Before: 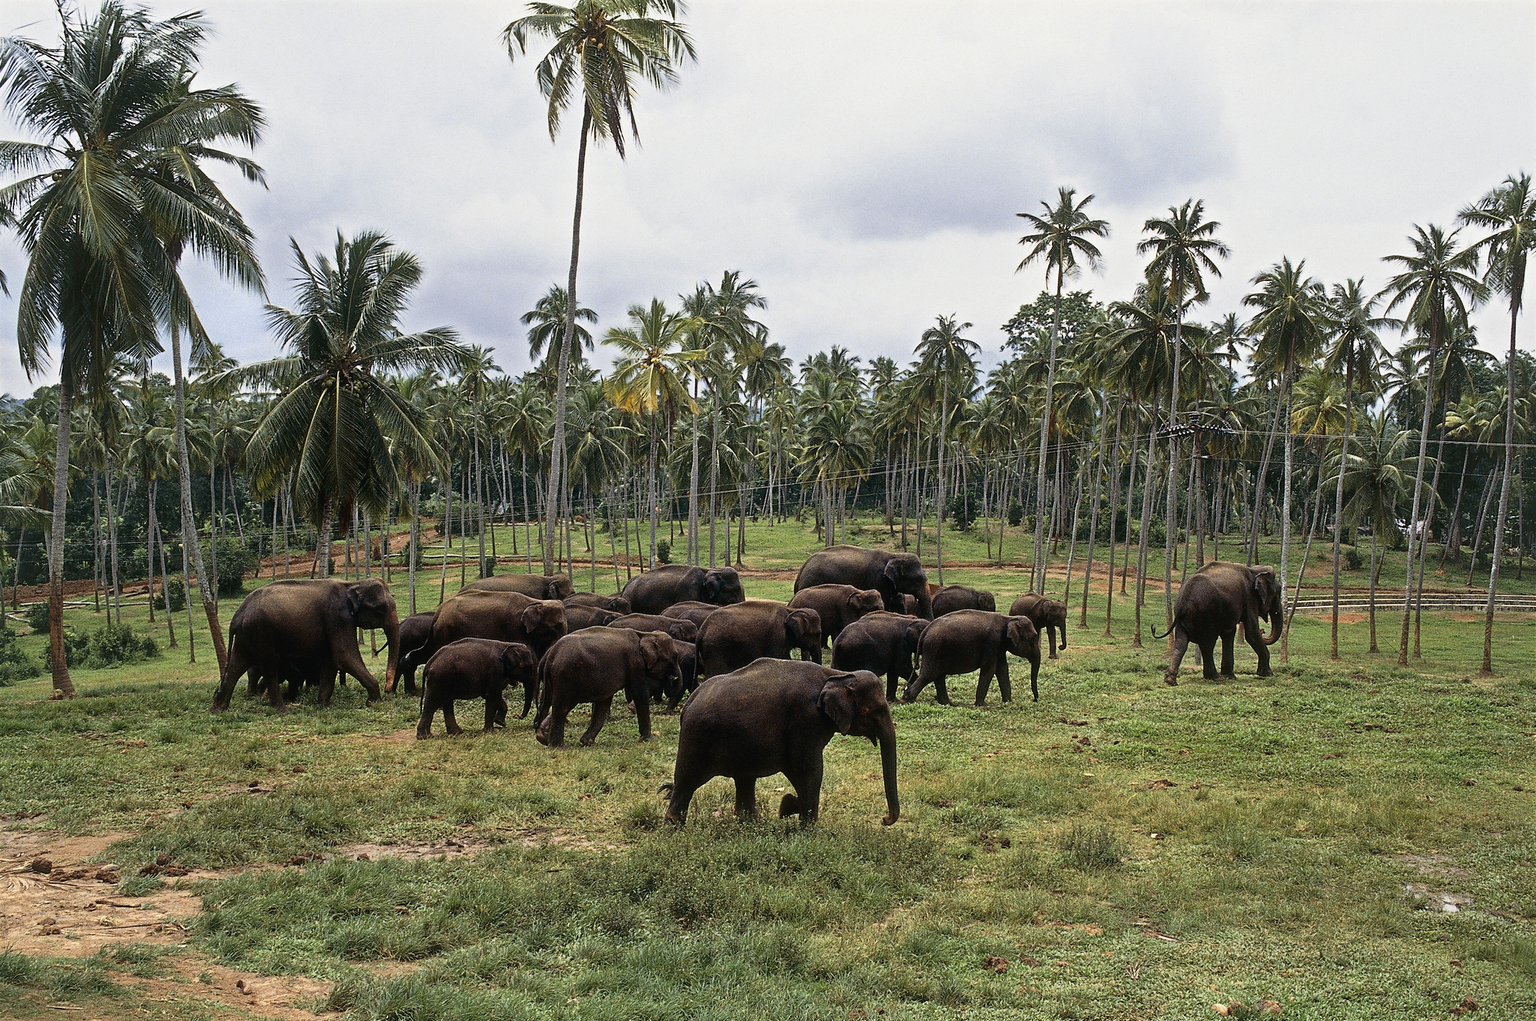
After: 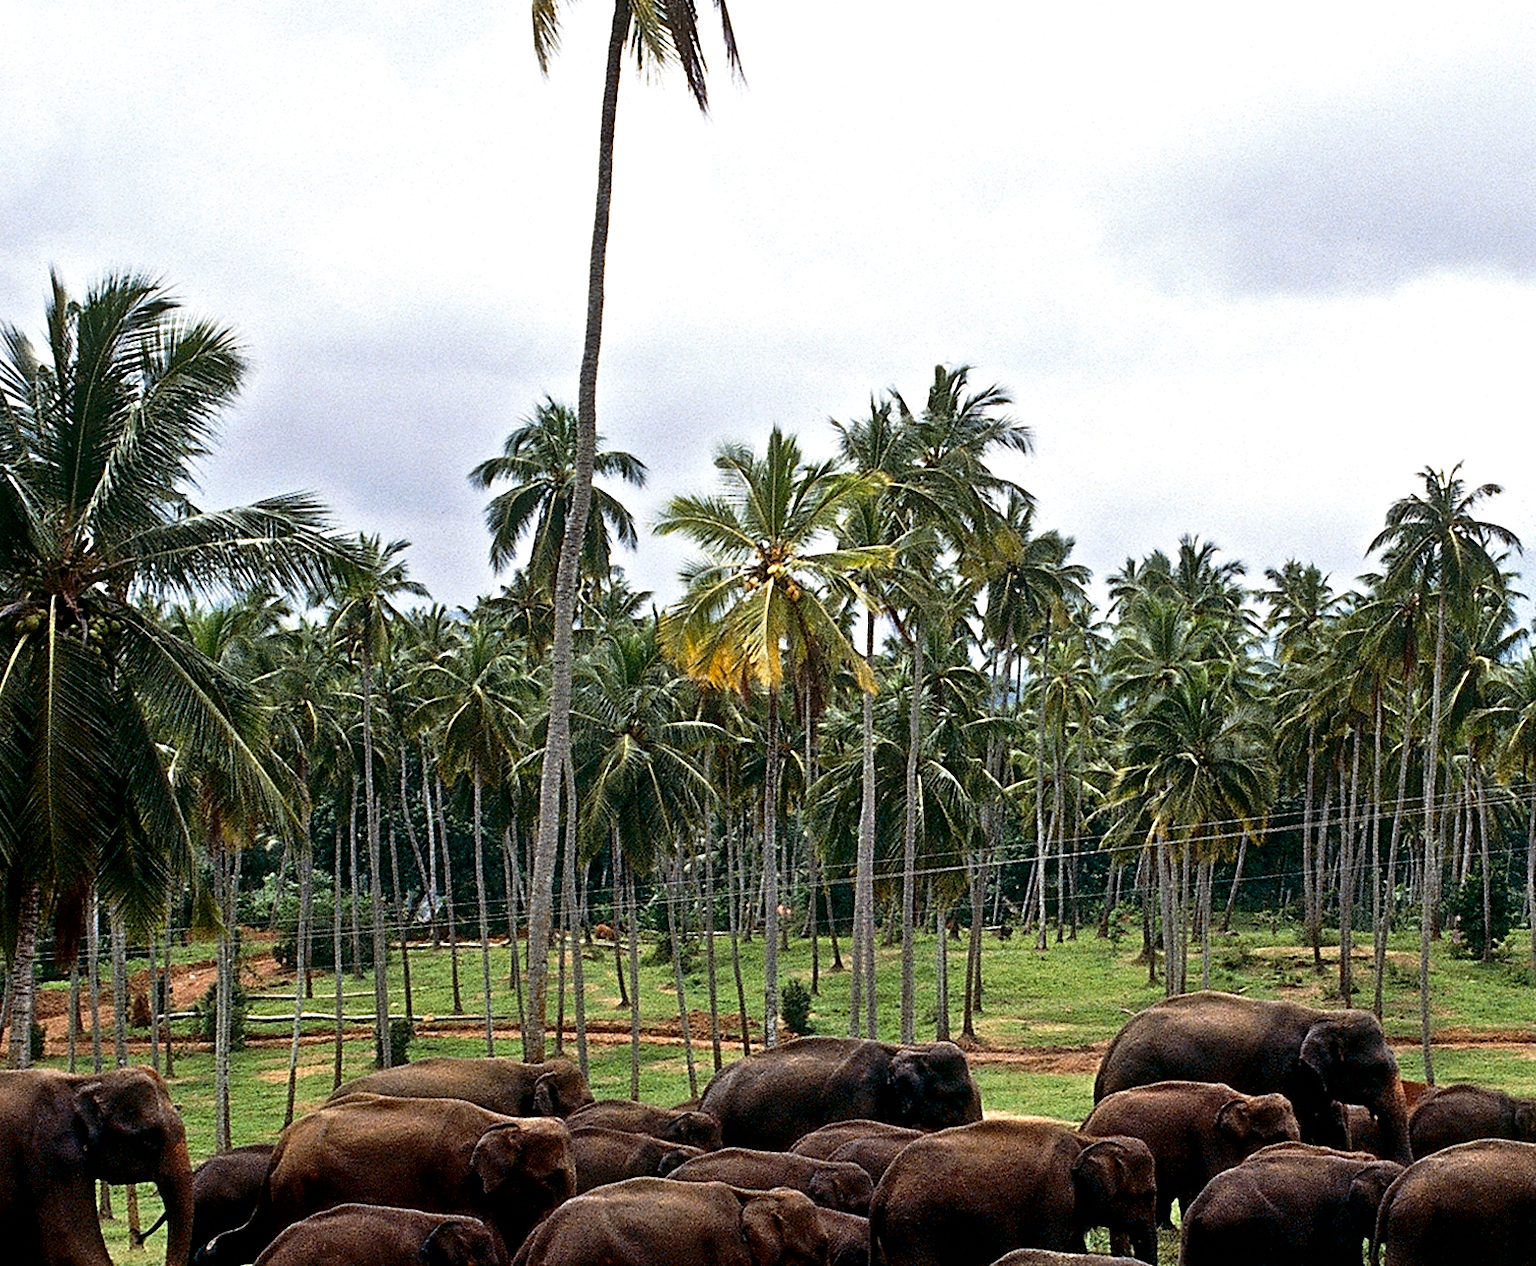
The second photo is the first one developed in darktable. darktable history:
exposure: black level correction 0.003, exposure 0.384 EV, compensate highlight preservation false
crop: left 20.513%, top 10.854%, right 35.696%, bottom 34.714%
contrast brightness saturation: brightness -0.094
